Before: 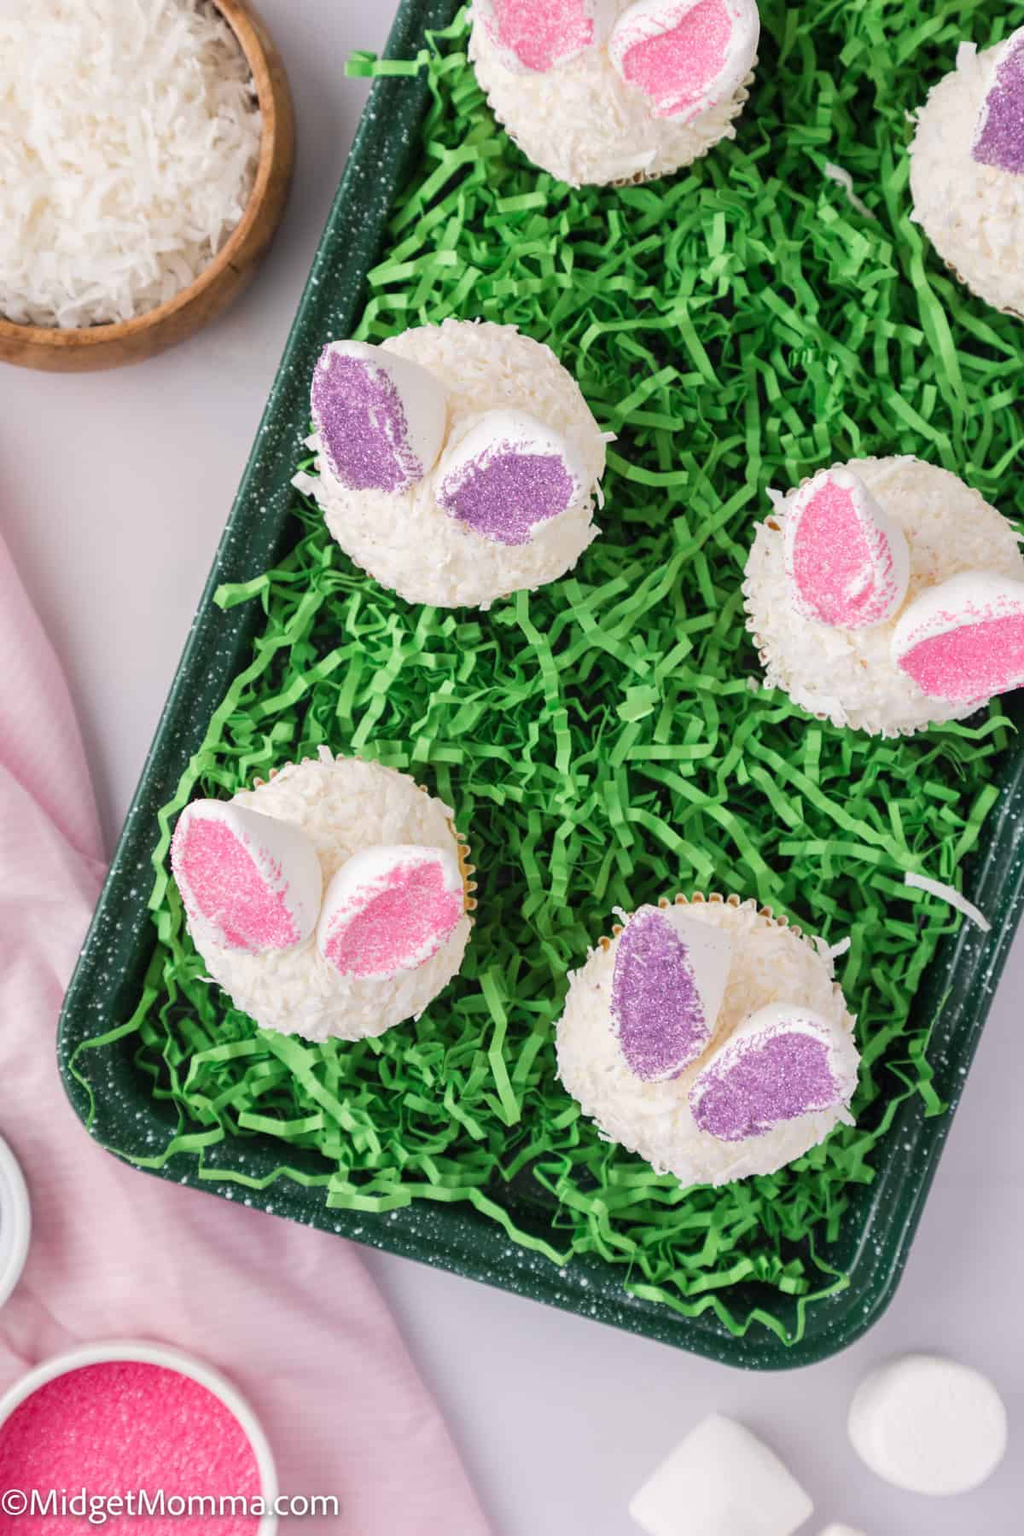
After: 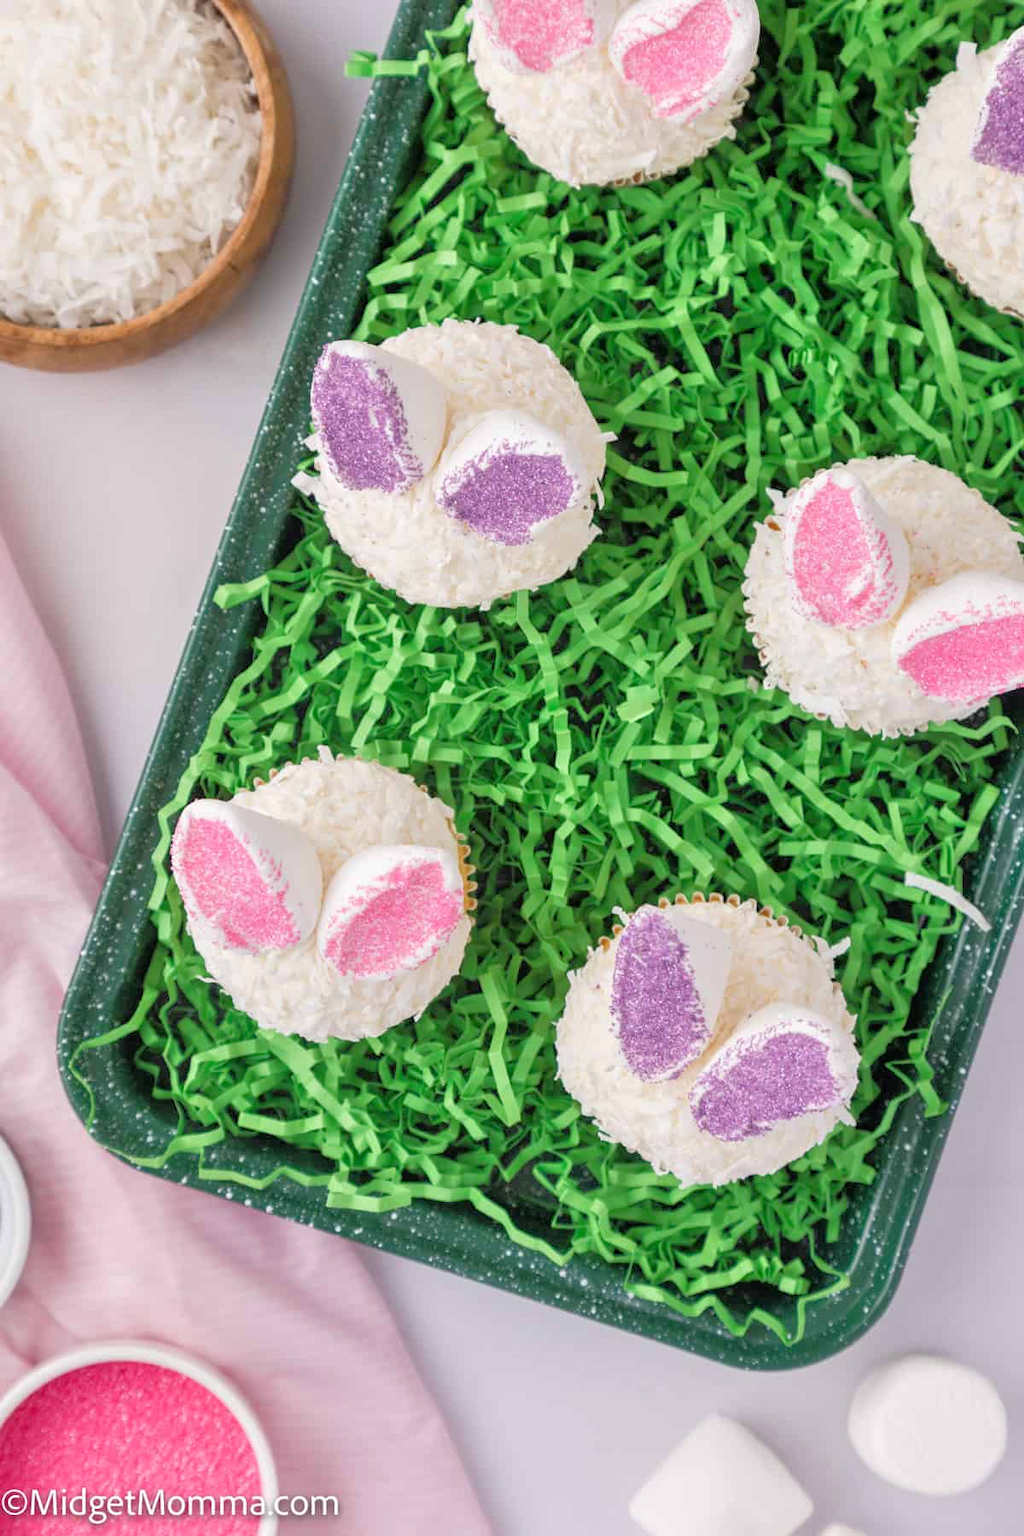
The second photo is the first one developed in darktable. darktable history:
tone equalizer: -7 EV 0.155 EV, -6 EV 0.613 EV, -5 EV 1.18 EV, -4 EV 1.37 EV, -3 EV 1.16 EV, -2 EV 0.6 EV, -1 EV 0.154 EV
